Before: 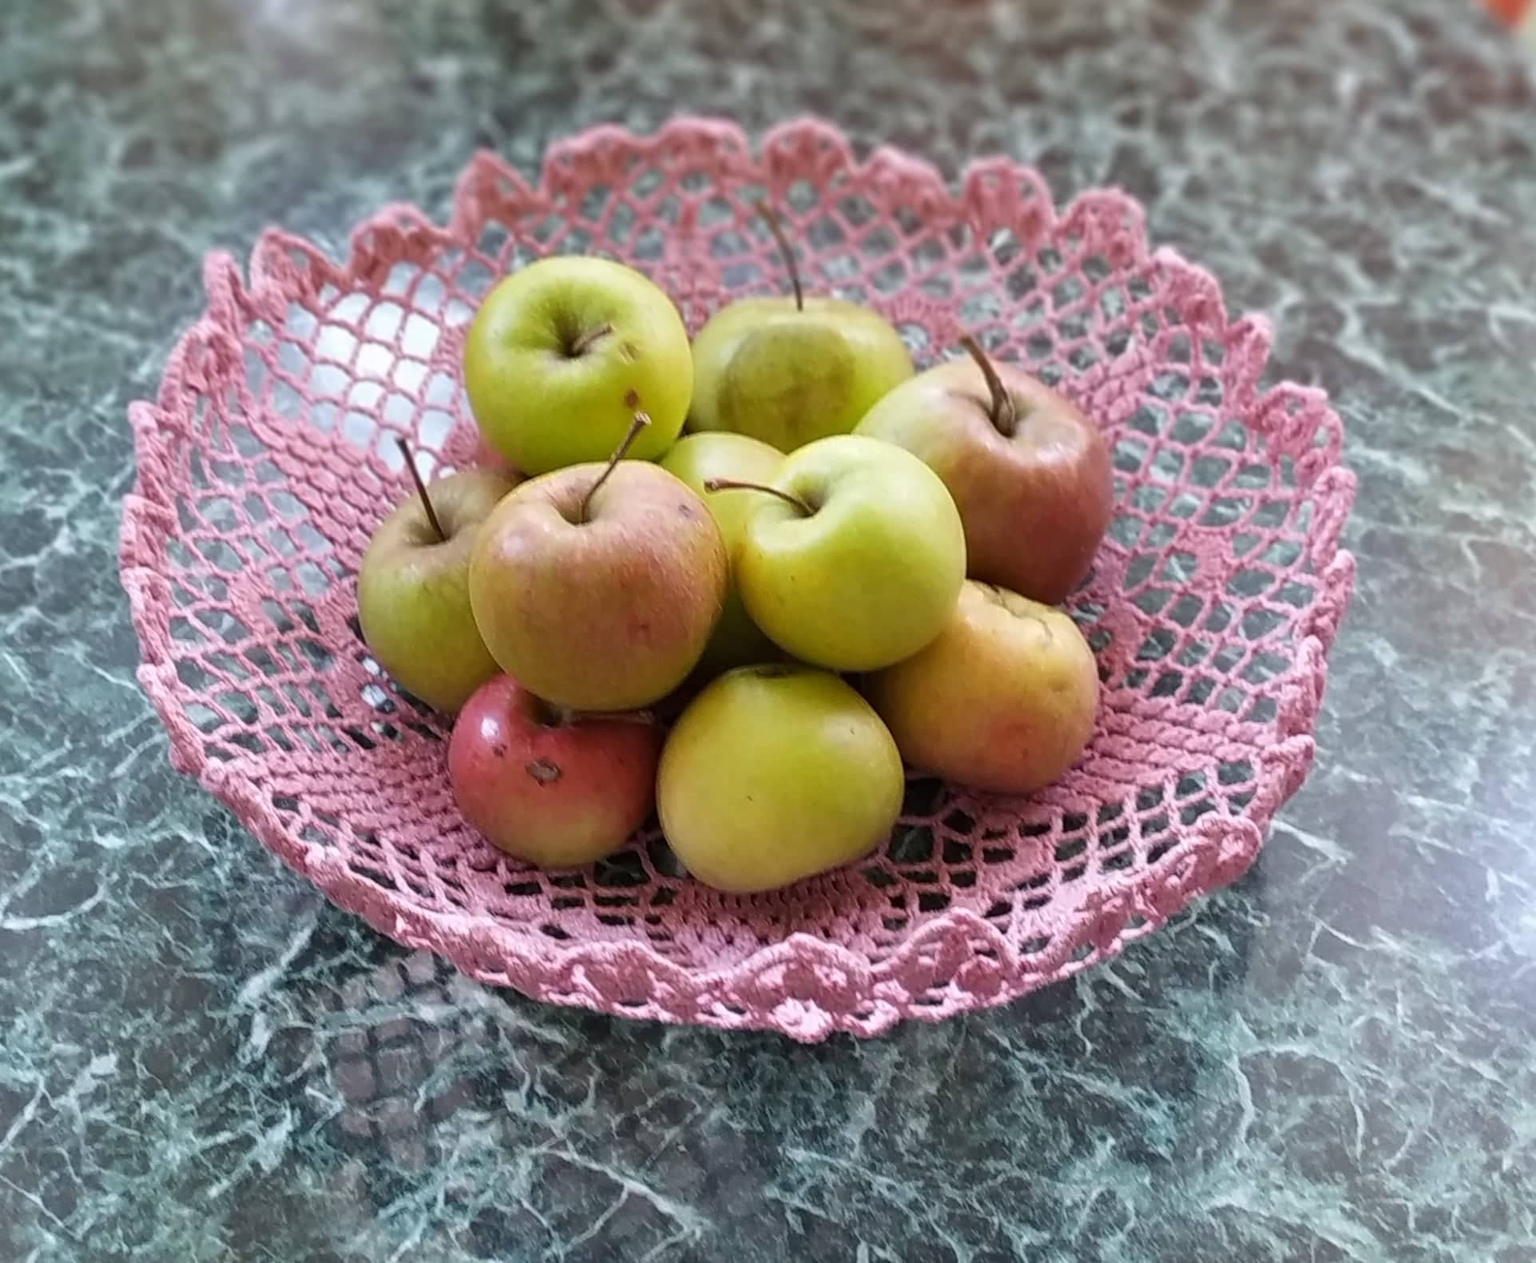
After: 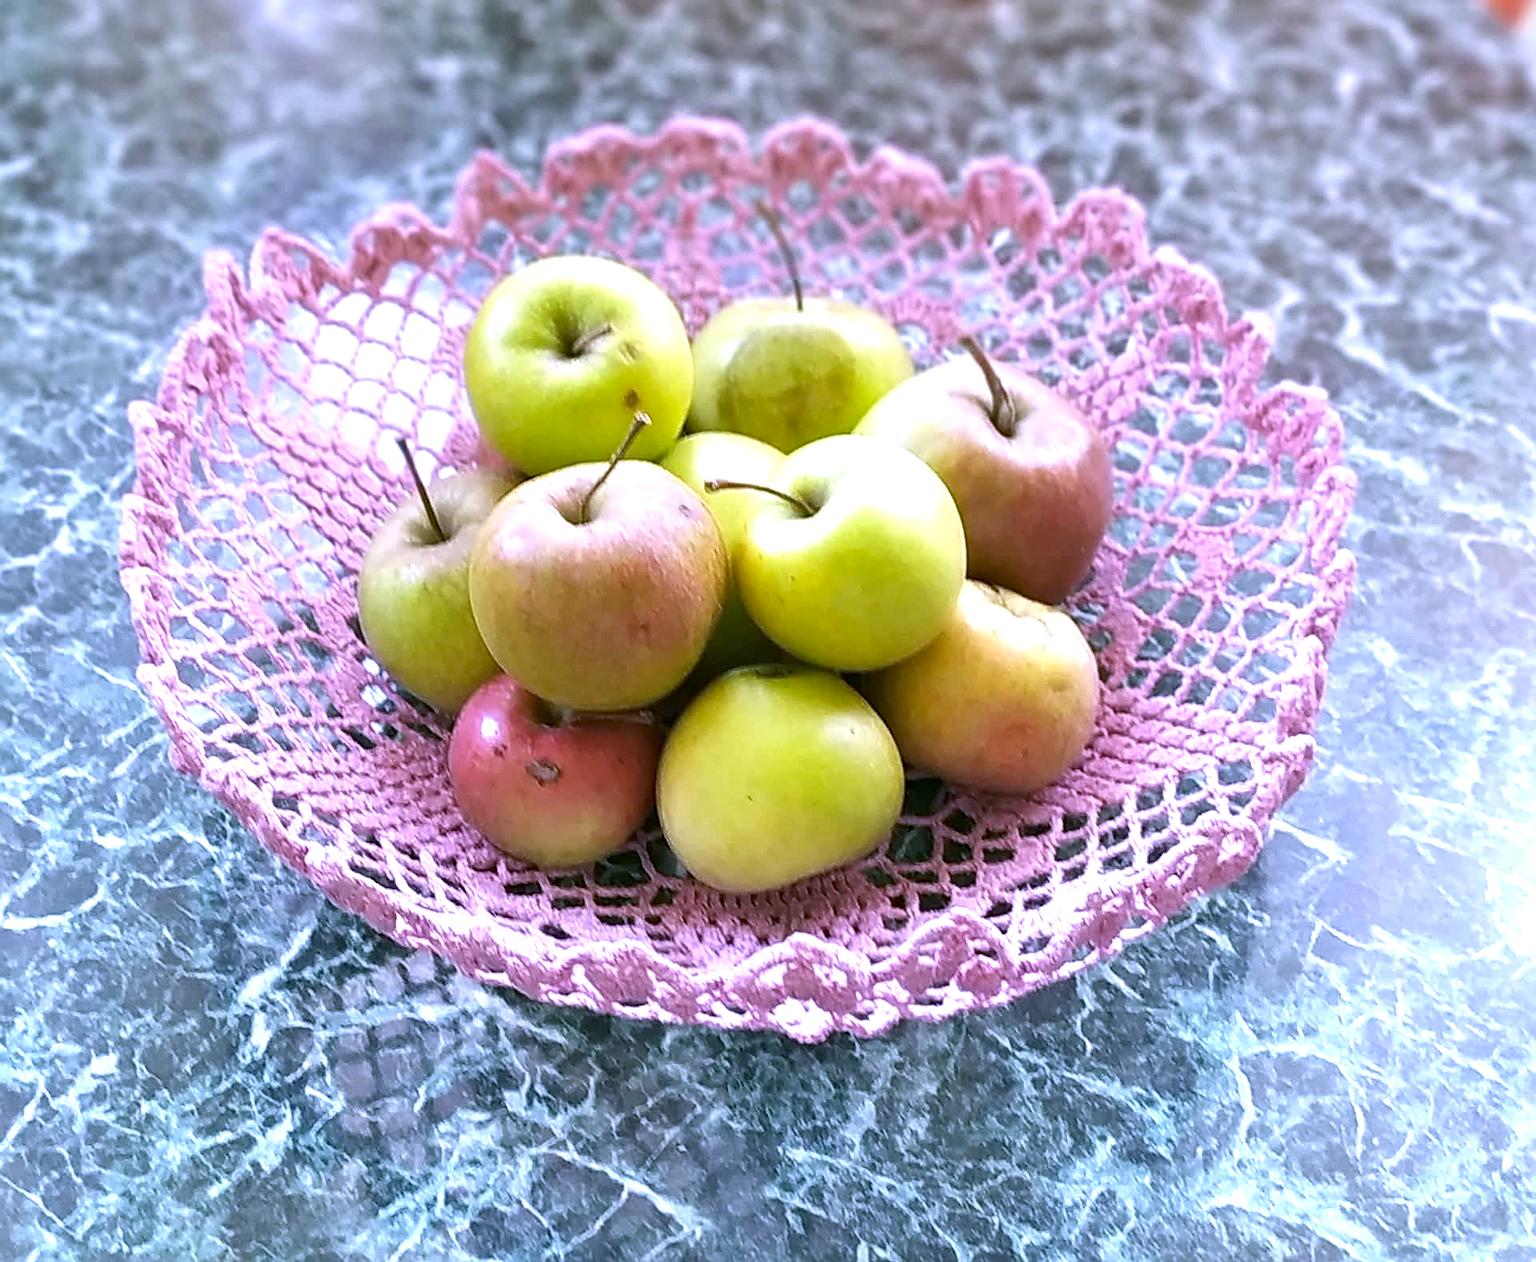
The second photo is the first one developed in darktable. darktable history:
exposure: exposure 0.999 EV, compensate highlight preservation false
sharpen: on, module defaults
graduated density: density 0.38 EV, hardness 21%, rotation -6.11°, saturation 32%
color correction: highlights a* 4.02, highlights b* 4.98, shadows a* -7.55, shadows b* 4.98
white balance: red 0.871, blue 1.249
